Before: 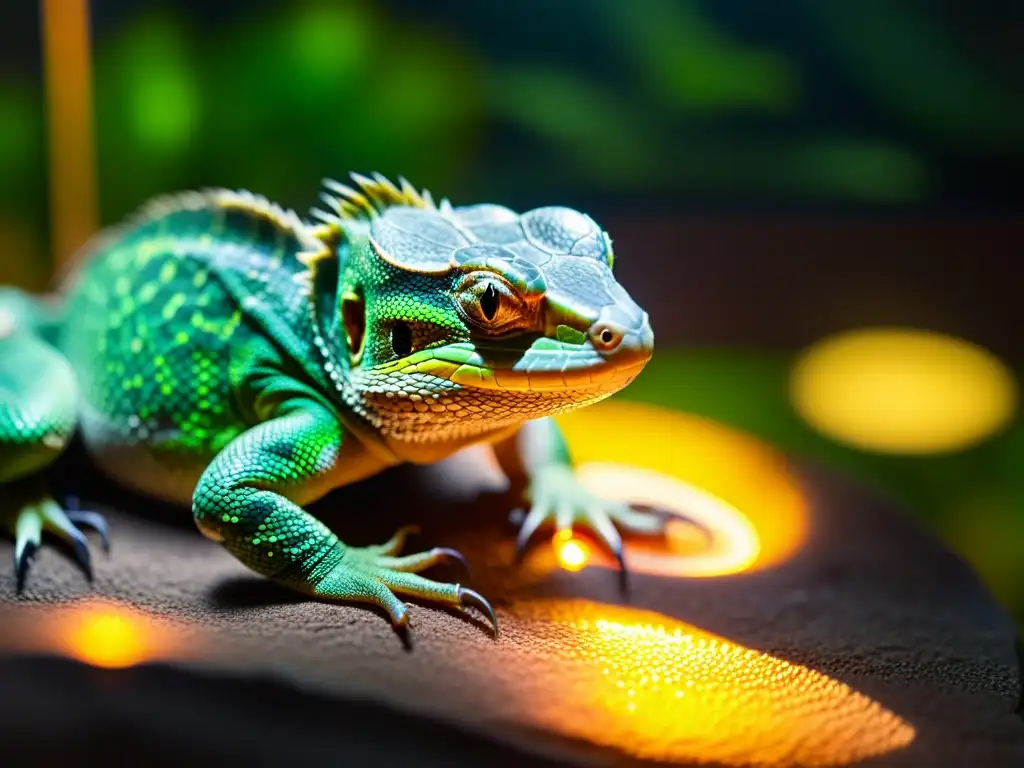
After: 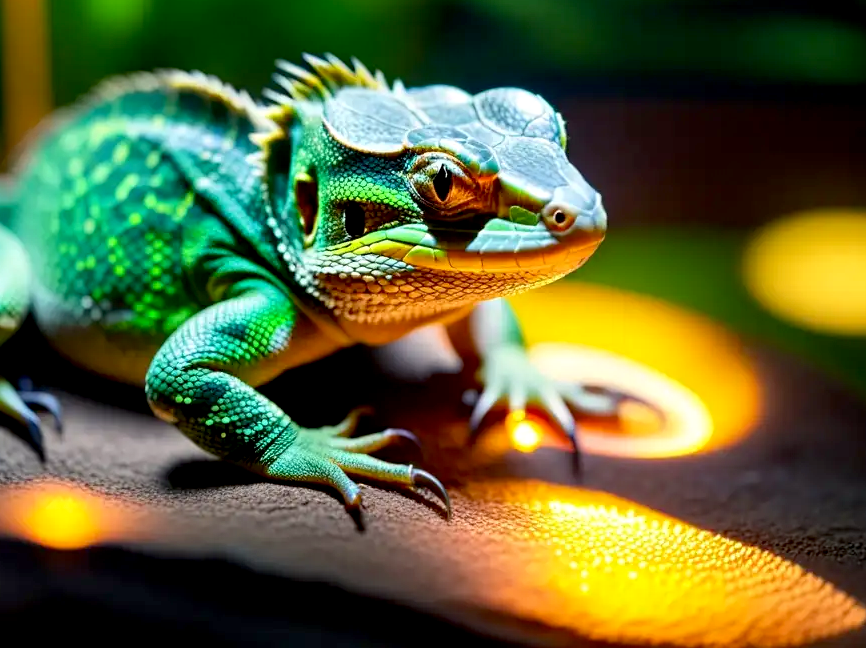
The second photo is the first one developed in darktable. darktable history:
crop and rotate: left 4.645%, top 15.513%, right 10.71%
exposure: black level correction 0.007, exposure 0.094 EV, compensate exposure bias true, compensate highlight preservation false
